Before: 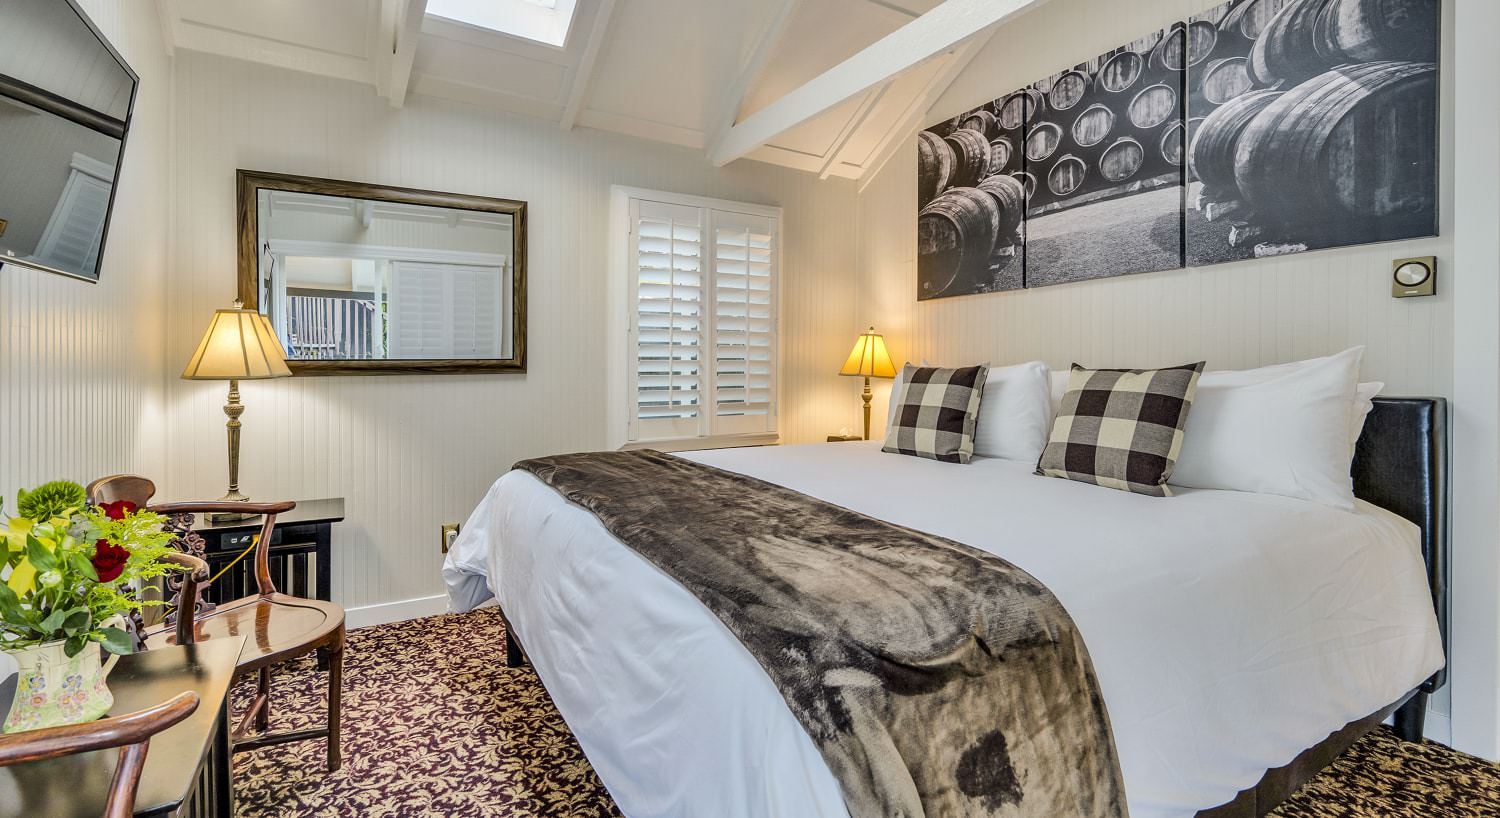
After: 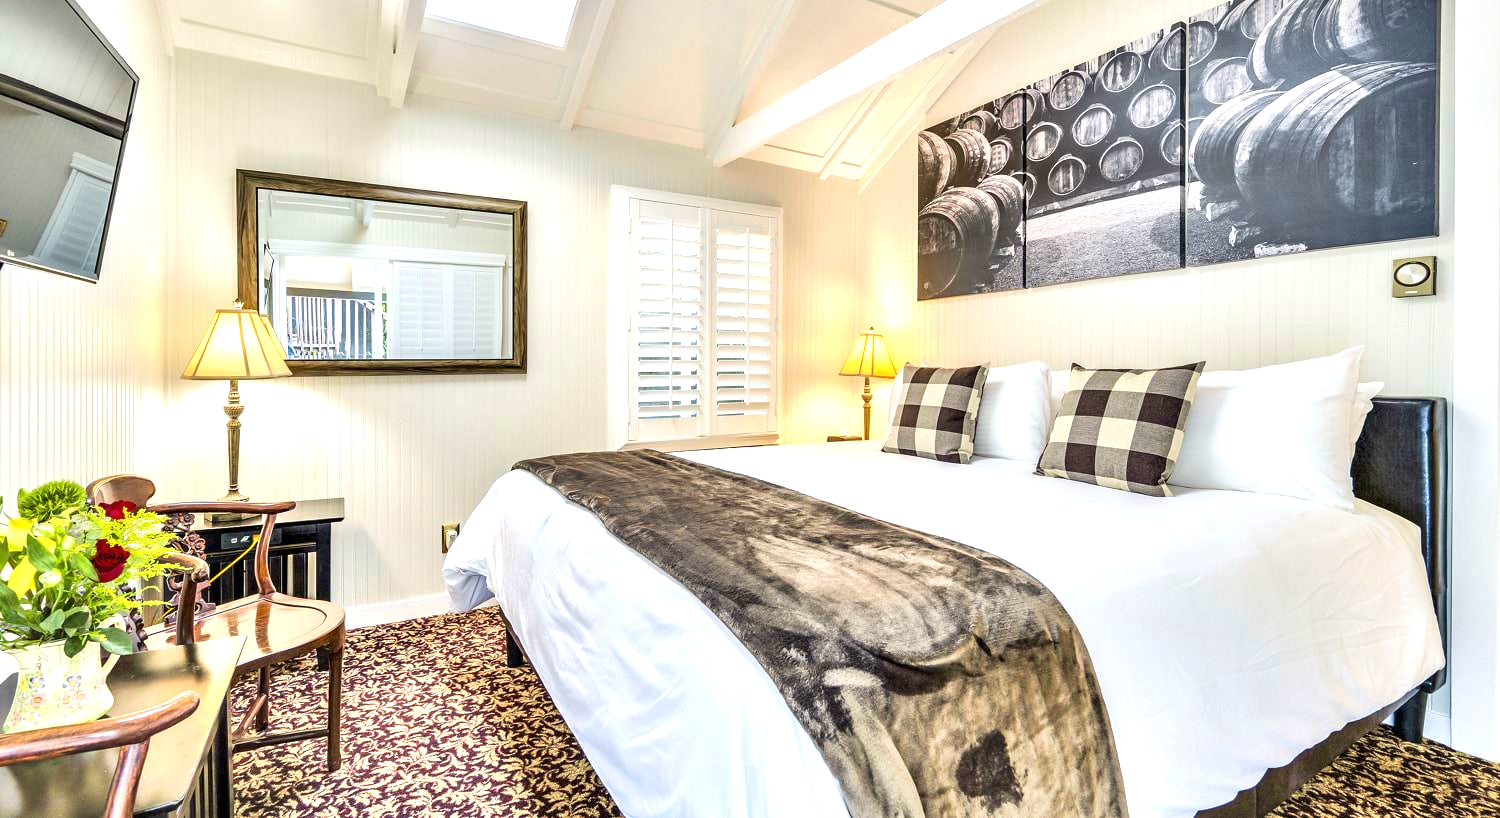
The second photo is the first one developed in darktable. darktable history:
velvia: on, module defaults
exposure: black level correction 0, exposure 1 EV, compensate highlight preservation false
